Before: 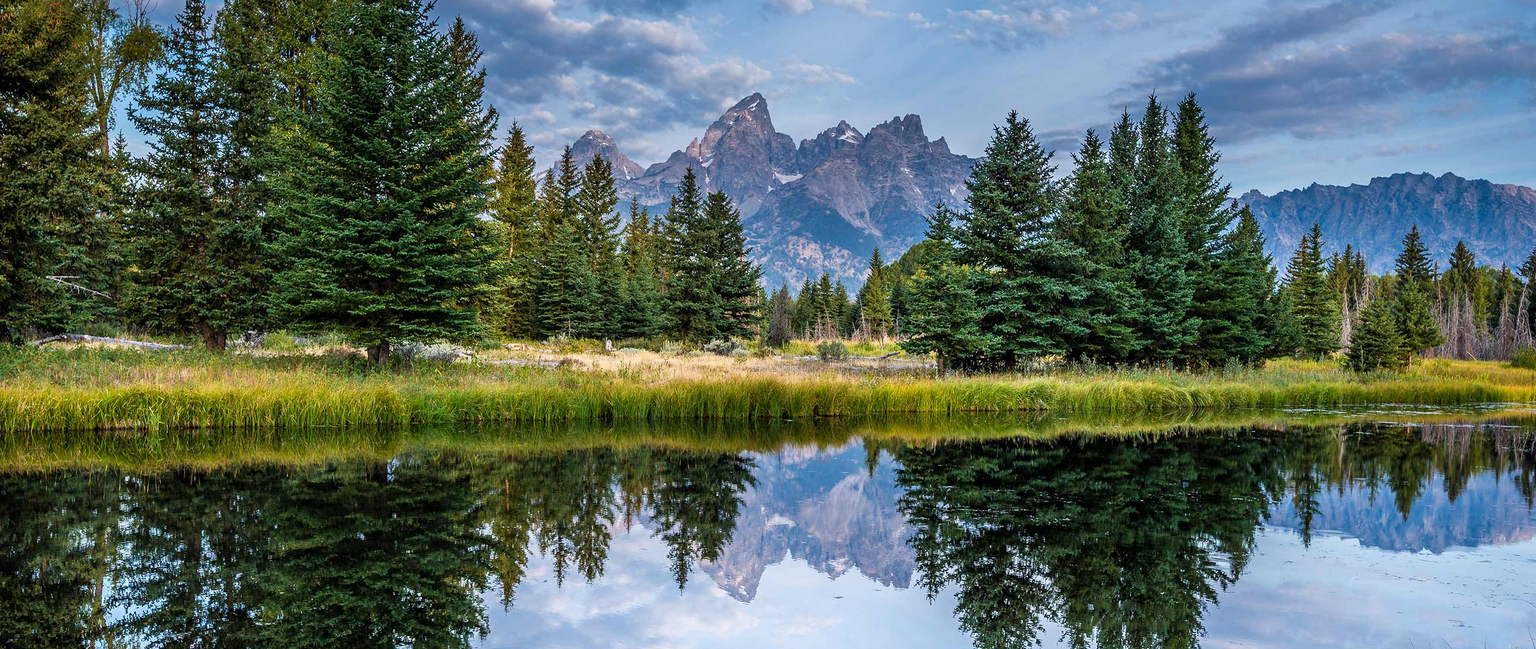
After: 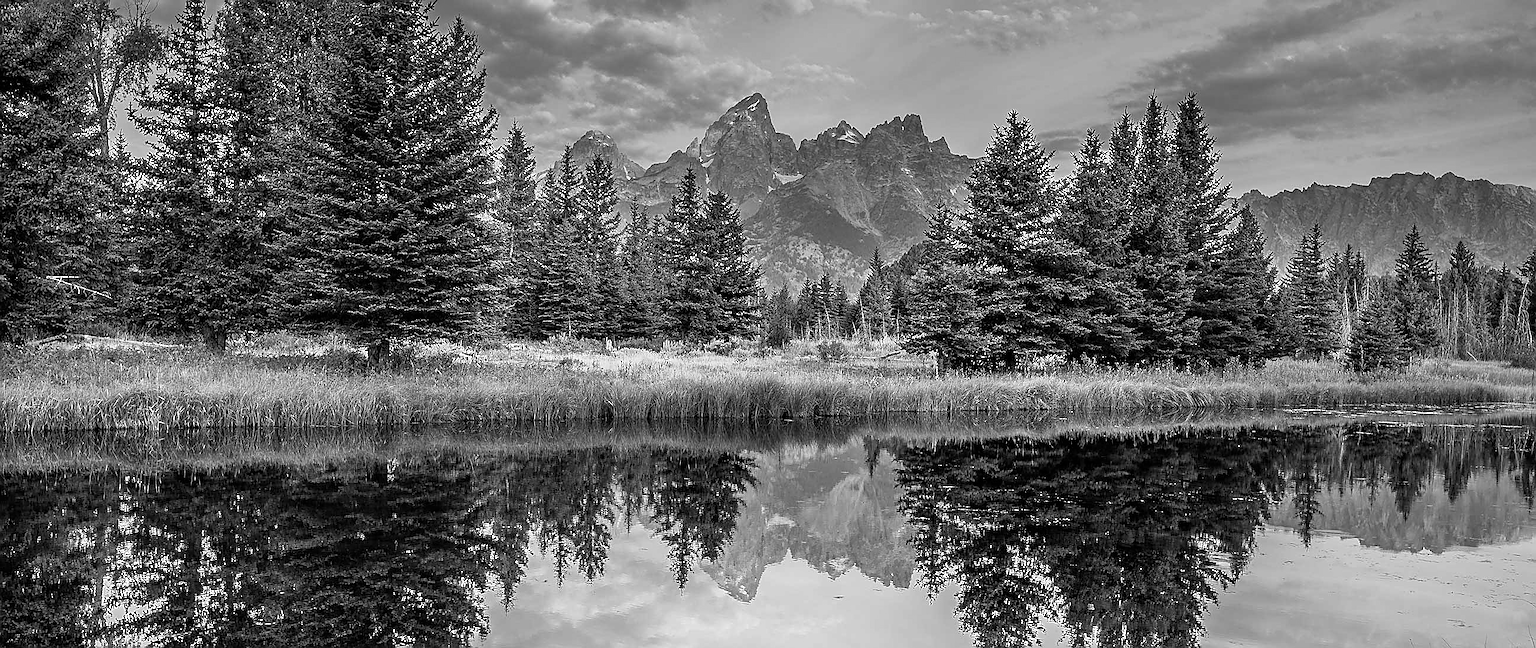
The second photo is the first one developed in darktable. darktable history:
color calibration: illuminant as shot in camera, x 0.358, y 0.373, temperature 4628.91 K
monochrome: a -6.99, b 35.61, size 1.4
sharpen: radius 1.4, amount 1.25, threshold 0.7
